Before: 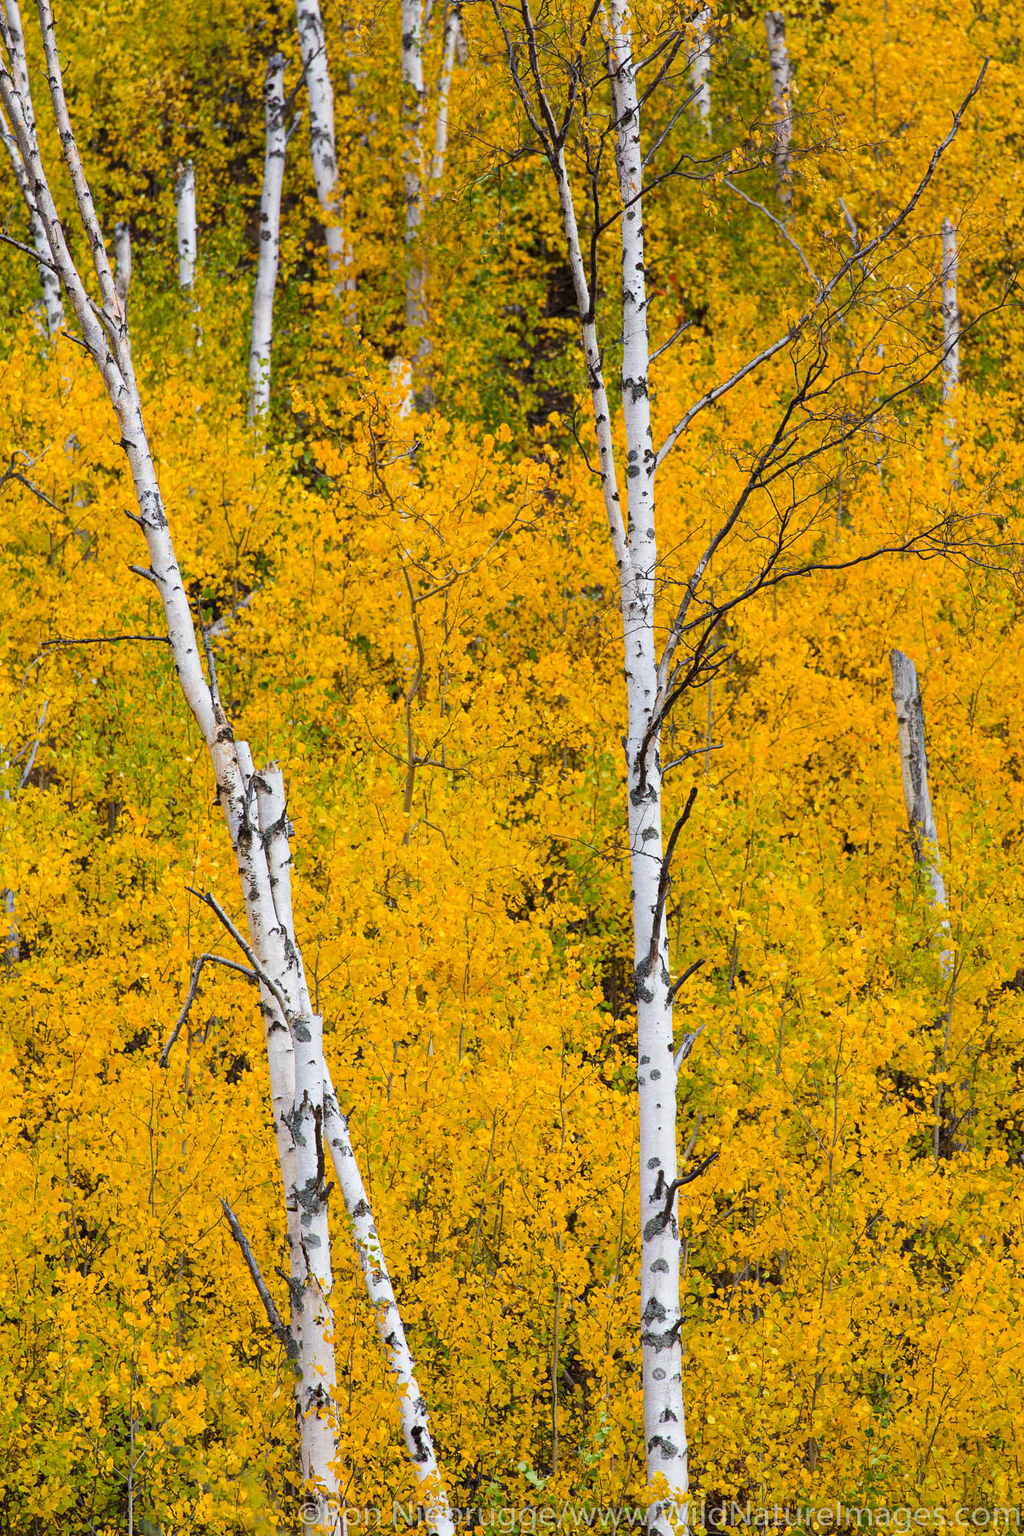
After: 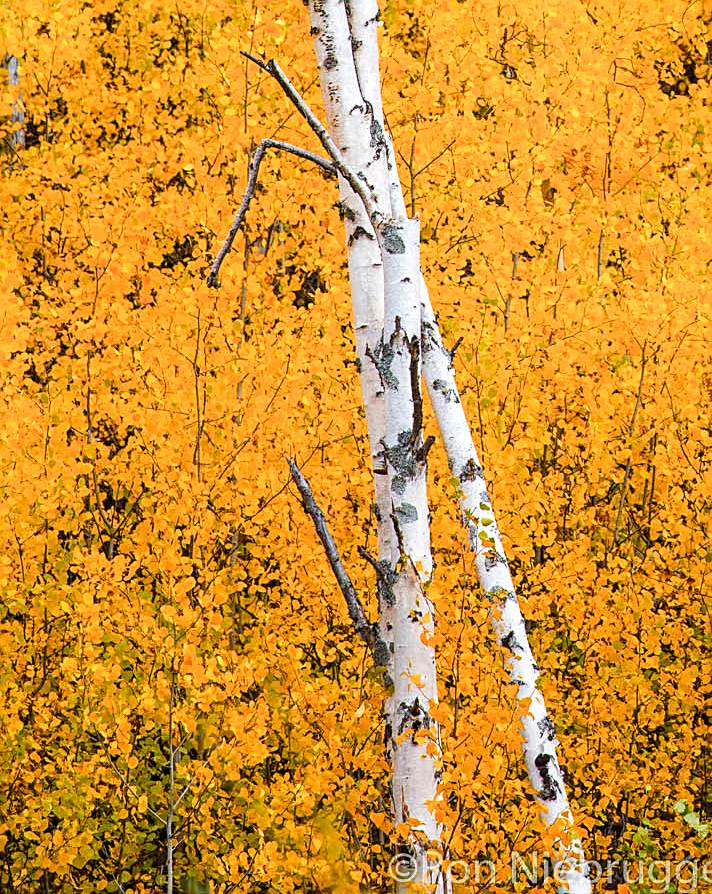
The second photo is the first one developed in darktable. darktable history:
crop and rotate: top 55.178%, right 46.544%, bottom 0.111%
tone equalizer: -8 EV 0.091 EV, edges refinement/feathering 500, mask exposure compensation -1.57 EV, preserve details no
color zones: curves: ch1 [(0.235, 0.558) (0.75, 0.5)]; ch2 [(0.25, 0.462) (0.749, 0.457)]
color balance rgb: linear chroma grading › shadows -2.769%, linear chroma grading › highlights -3.279%, perceptual saturation grading › global saturation 20%, perceptual saturation grading › highlights -25.666%, perceptual saturation grading › shadows 49.669%, contrast 4.426%
sharpen: on, module defaults
shadows and highlights: highlights 72.22, soften with gaussian
local contrast: detail 130%
